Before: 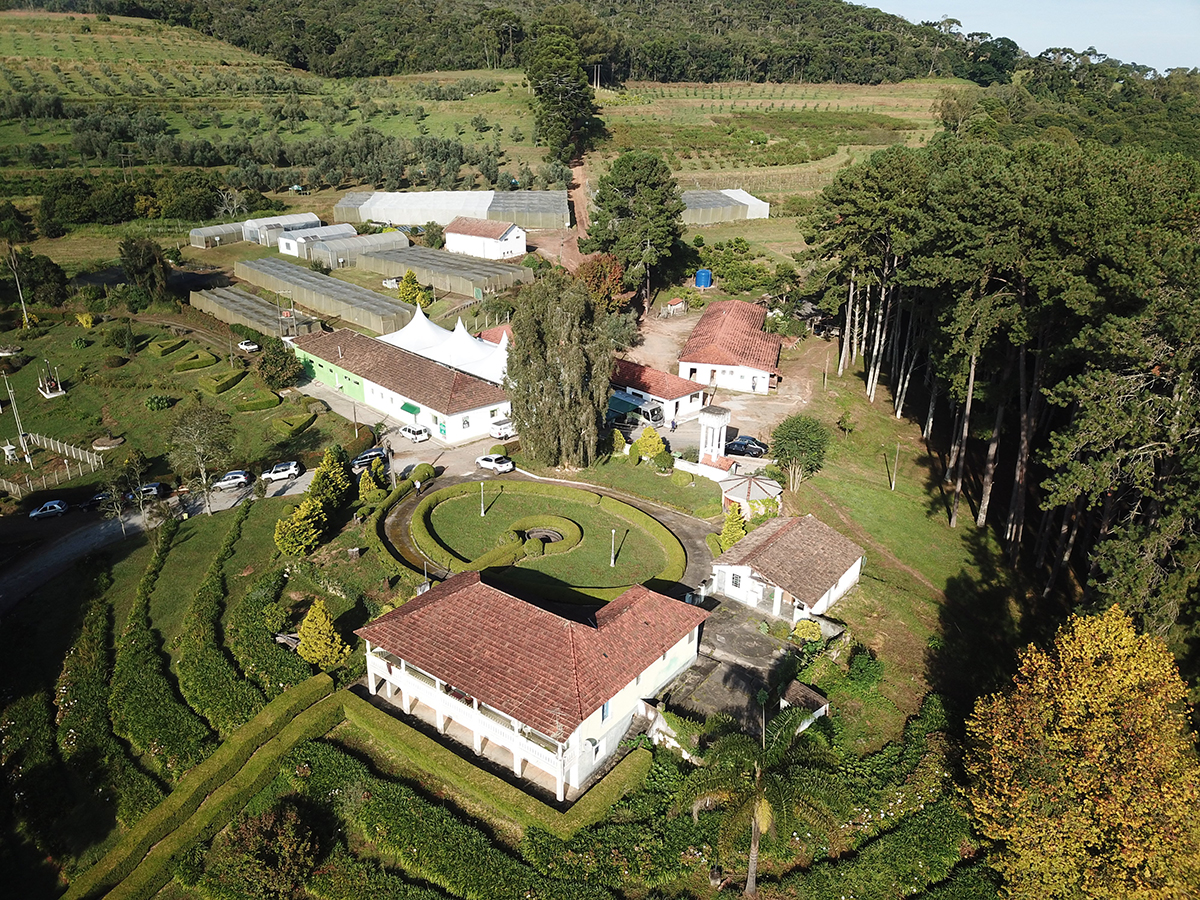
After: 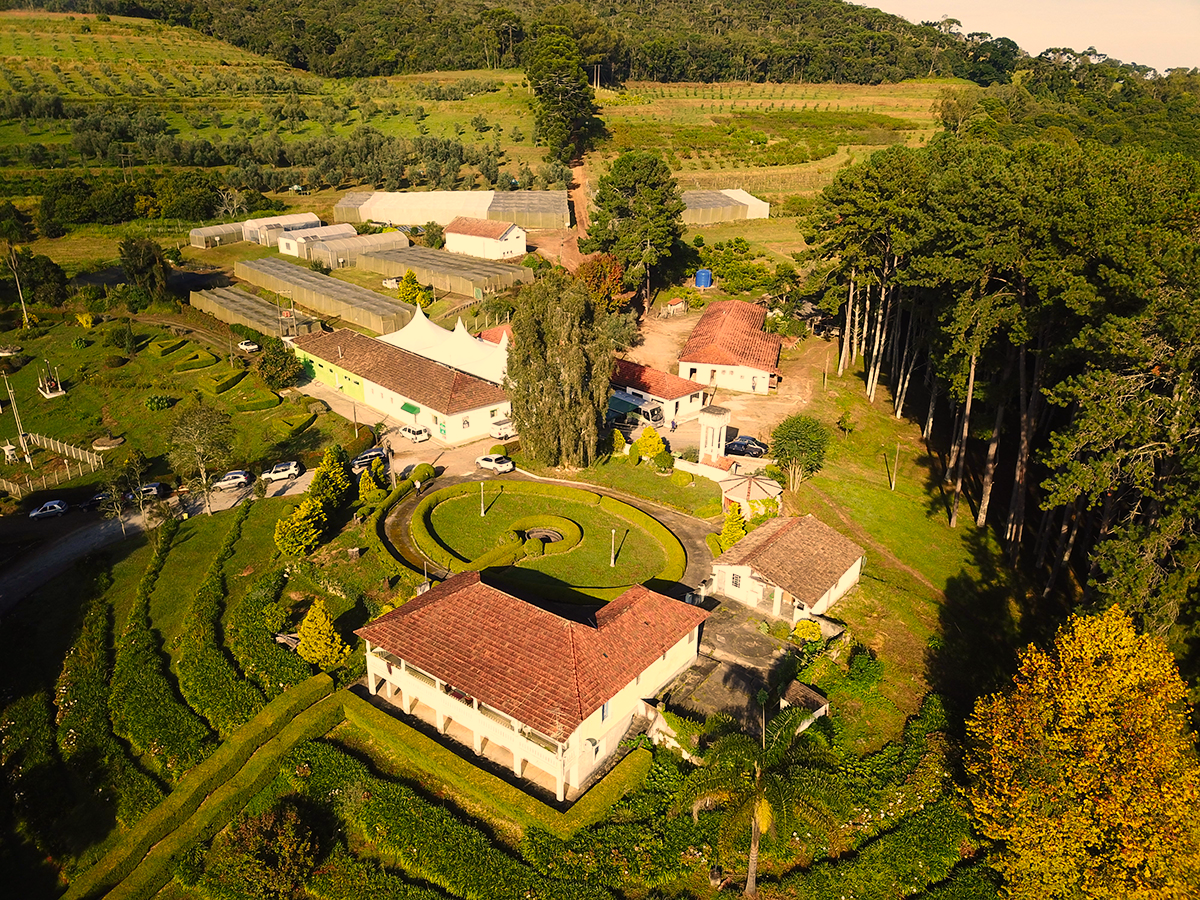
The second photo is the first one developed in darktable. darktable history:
color correction: highlights a* 15, highlights b* 31.55
contrast brightness saturation: contrast 0.09, saturation 0.28
